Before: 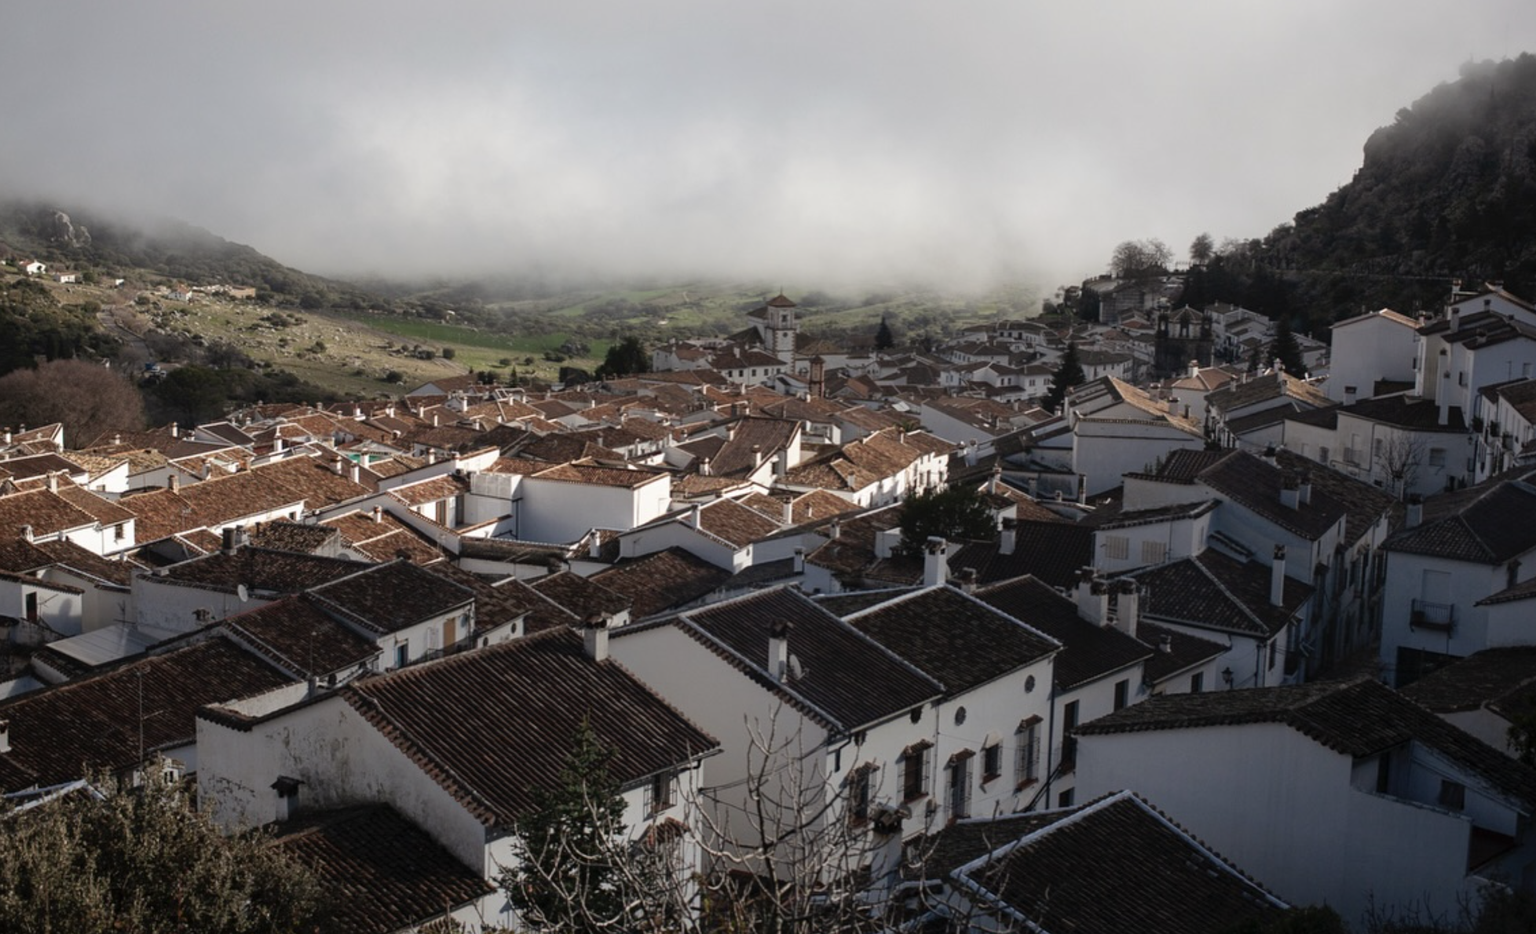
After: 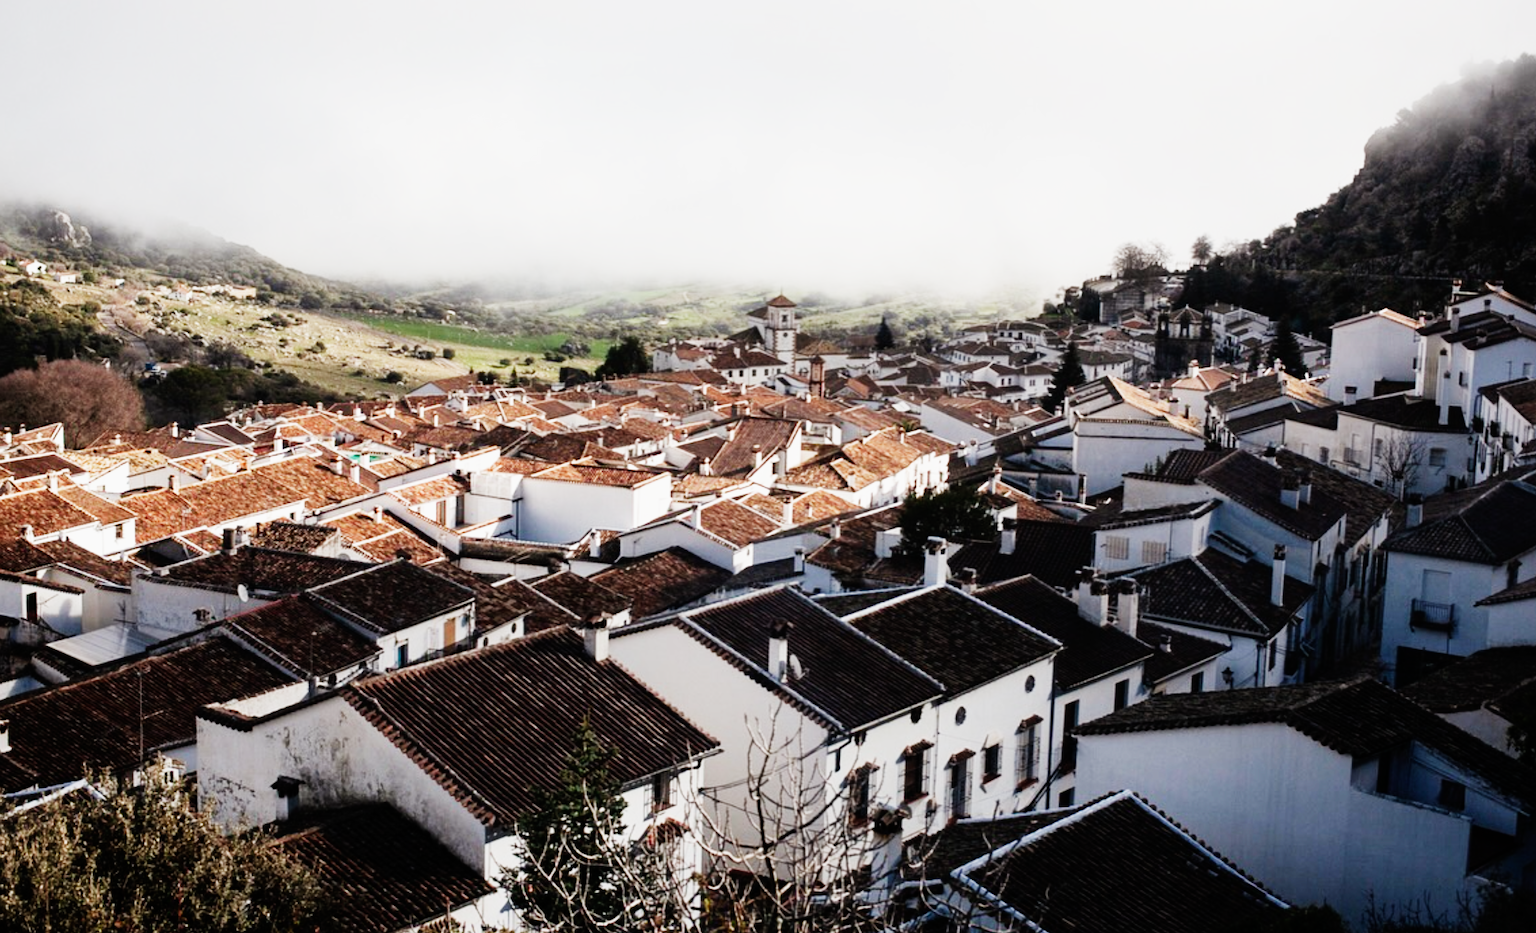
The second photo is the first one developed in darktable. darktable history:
sigmoid: contrast 2, skew -0.2, preserve hue 0%, red attenuation 0.1, red rotation 0.035, green attenuation 0.1, green rotation -0.017, blue attenuation 0.15, blue rotation -0.052, base primaries Rec2020
color balance rgb: saturation formula JzAzBz (2021)
exposure: black level correction 0.001, exposure 1.398 EV, compensate exposure bias true, compensate highlight preservation false
